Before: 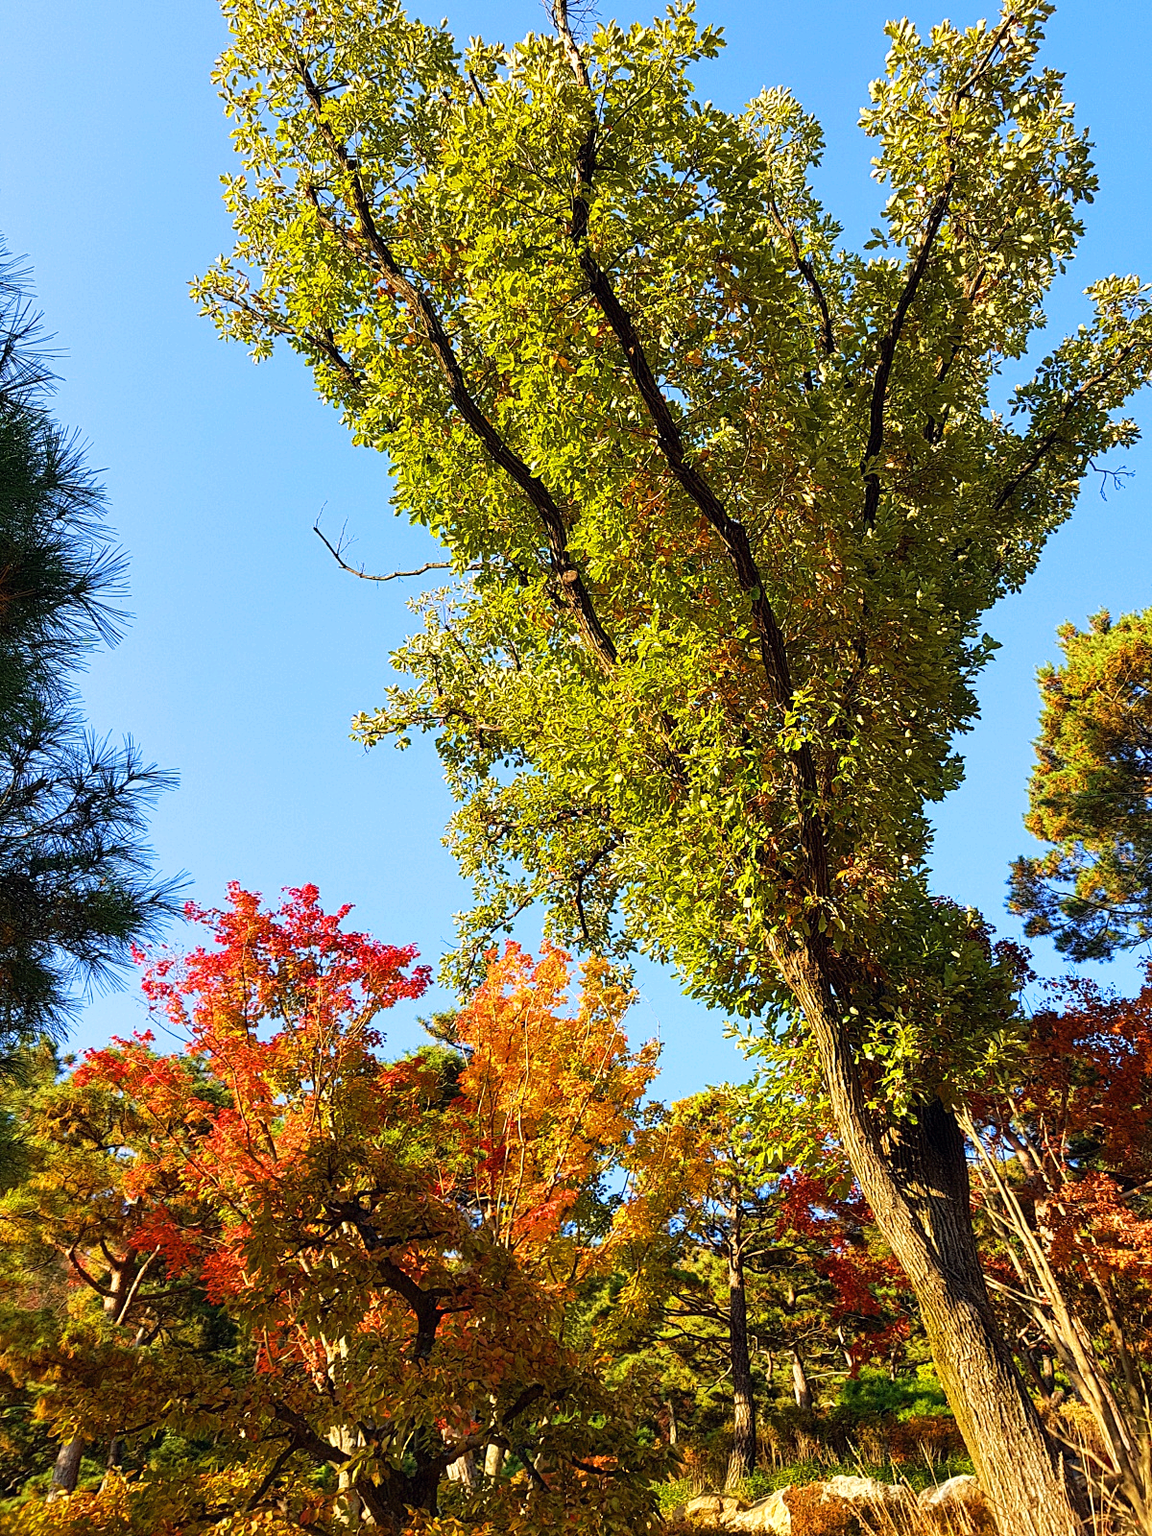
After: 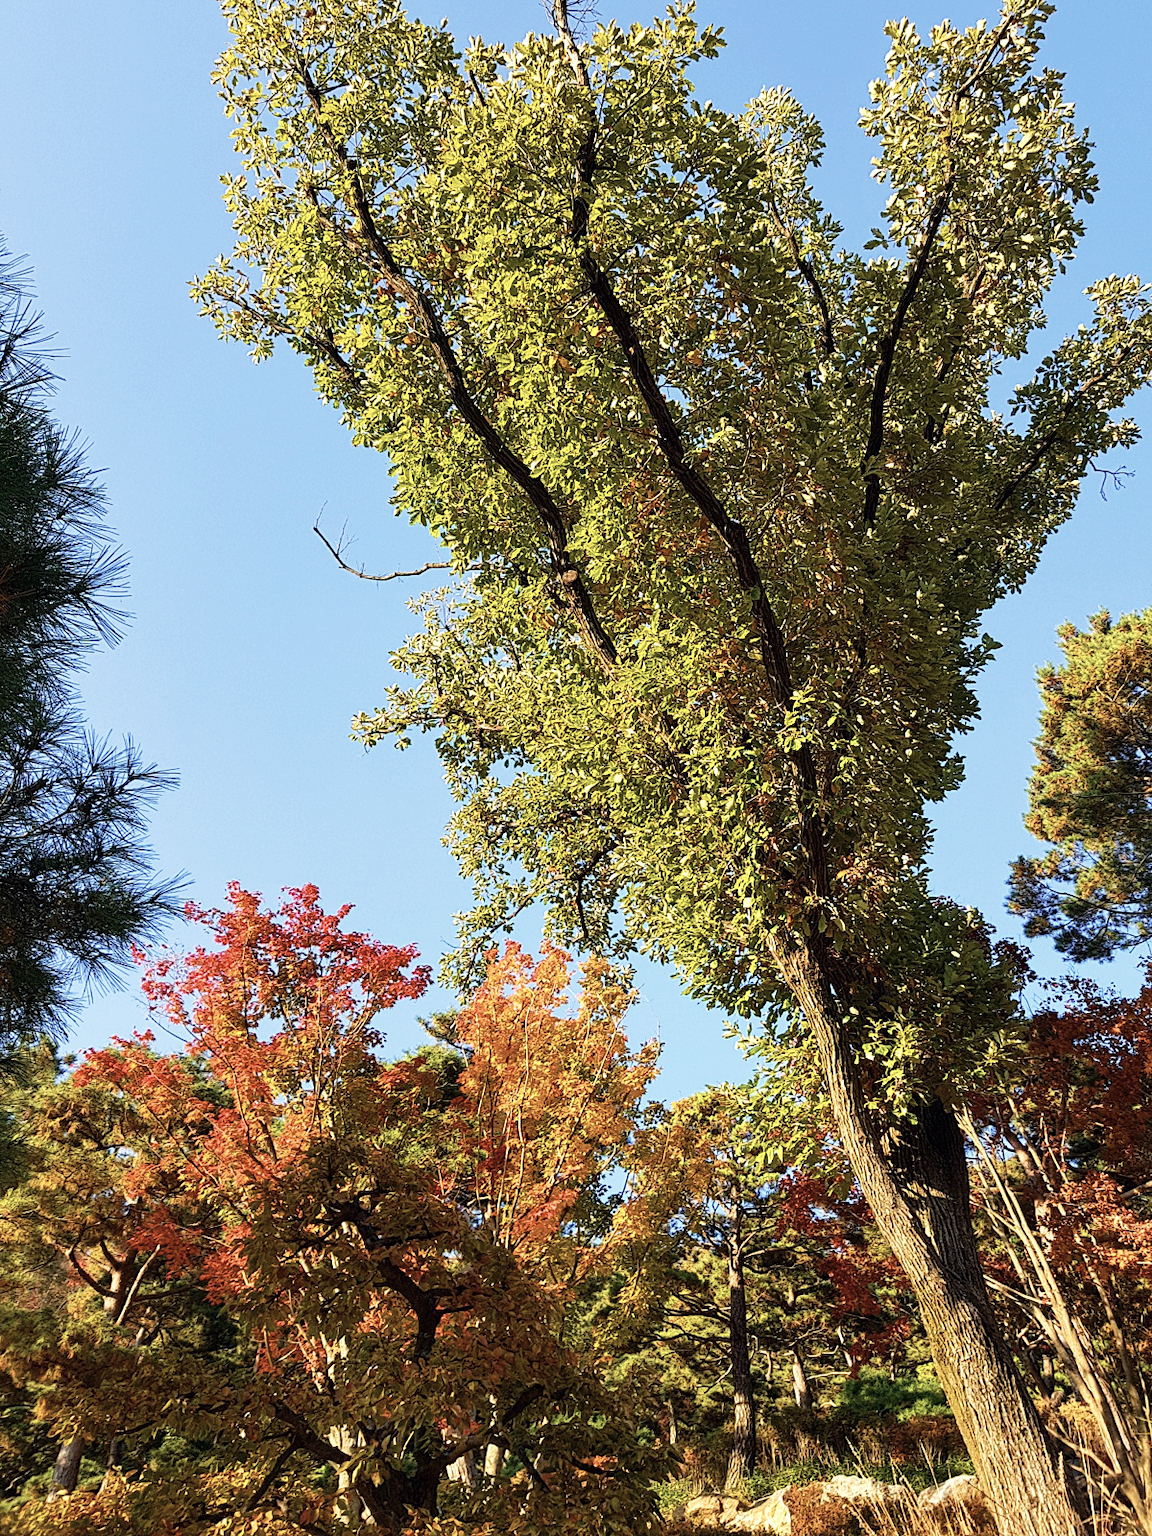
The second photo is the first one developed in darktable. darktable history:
contrast brightness saturation: contrast 0.097, saturation -0.289
